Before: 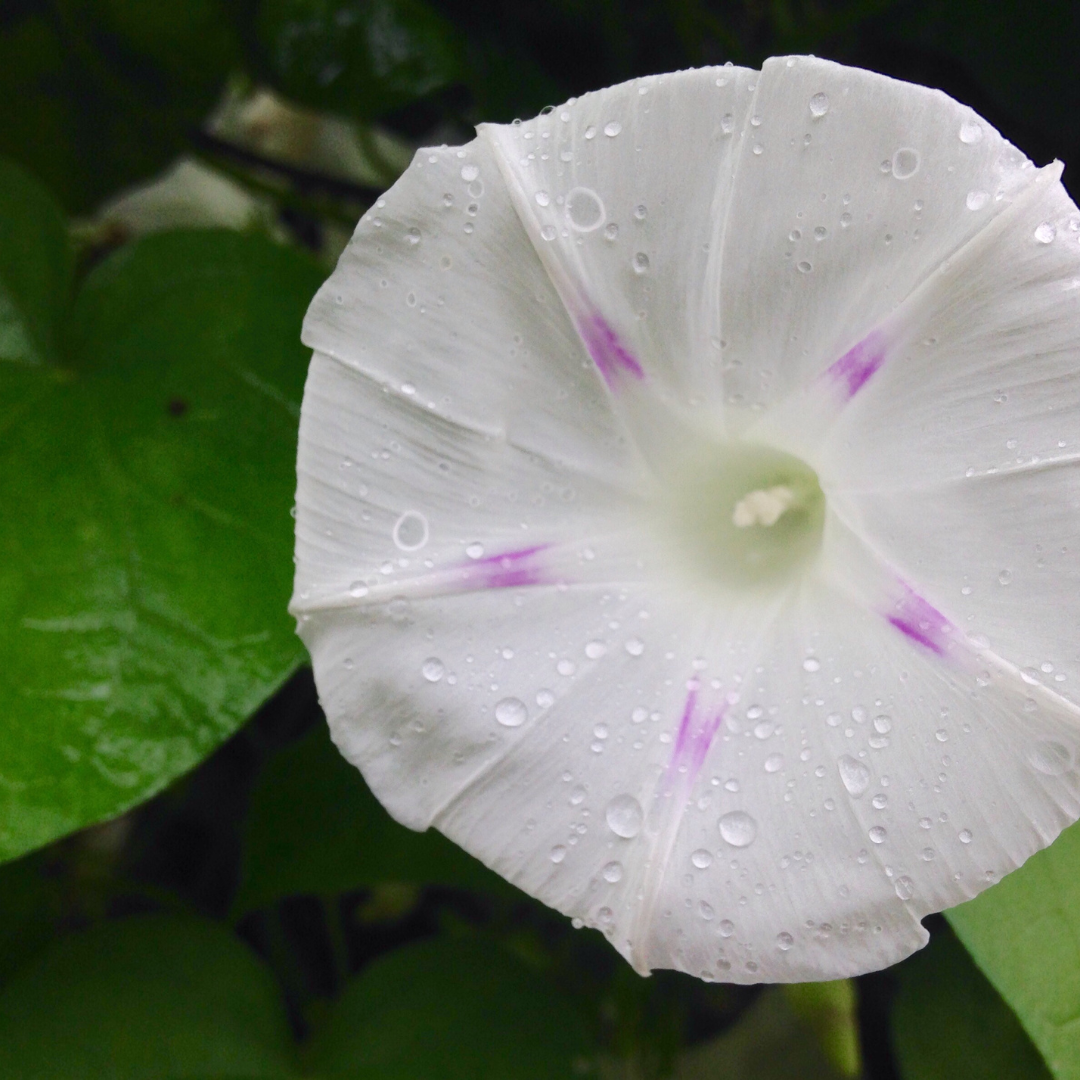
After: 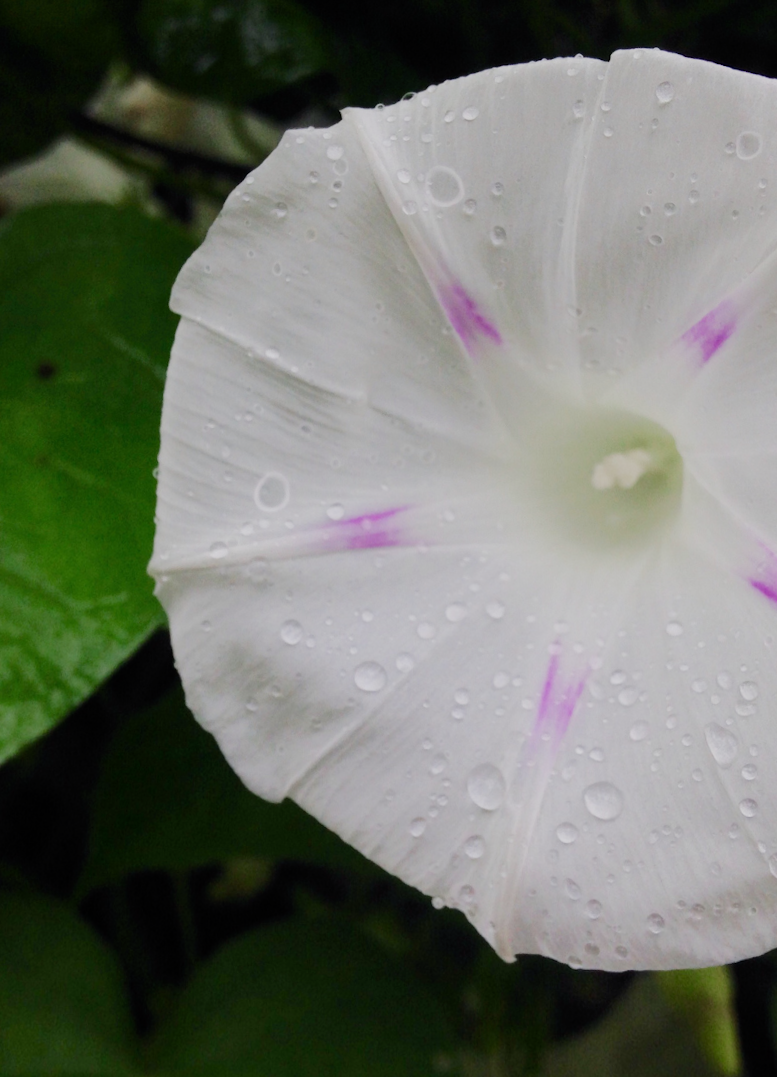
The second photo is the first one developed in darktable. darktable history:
rotate and perspective: rotation 0.215°, lens shift (vertical) -0.139, crop left 0.069, crop right 0.939, crop top 0.002, crop bottom 0.996
filmic rgb: middle gray luminance 18.42%, black relative exposure -11.25 EV, white relative exposure 3.75 EV, threshold 6 EV, target black luminance 0%, hardness 5.87, latitude 57.4%, contrast 0.963, shadows ↔ highlights balance 49.98%, add noise in highlights 0, preserve chrominance luminance Y, color science v3 (2019), use custom middle-gray values true, iterations of high-quality reconstruction 0, contrast in highlights soft, enable highlight reconstruction true
crop: left 9.88%, right 12.664%
